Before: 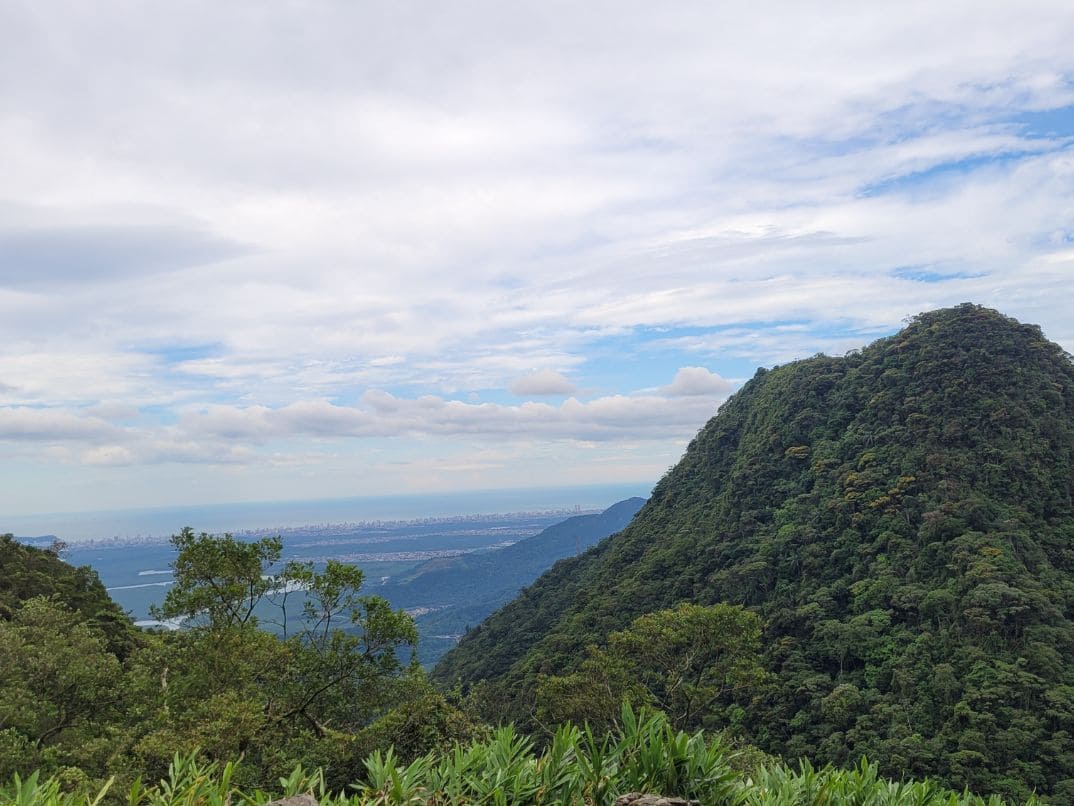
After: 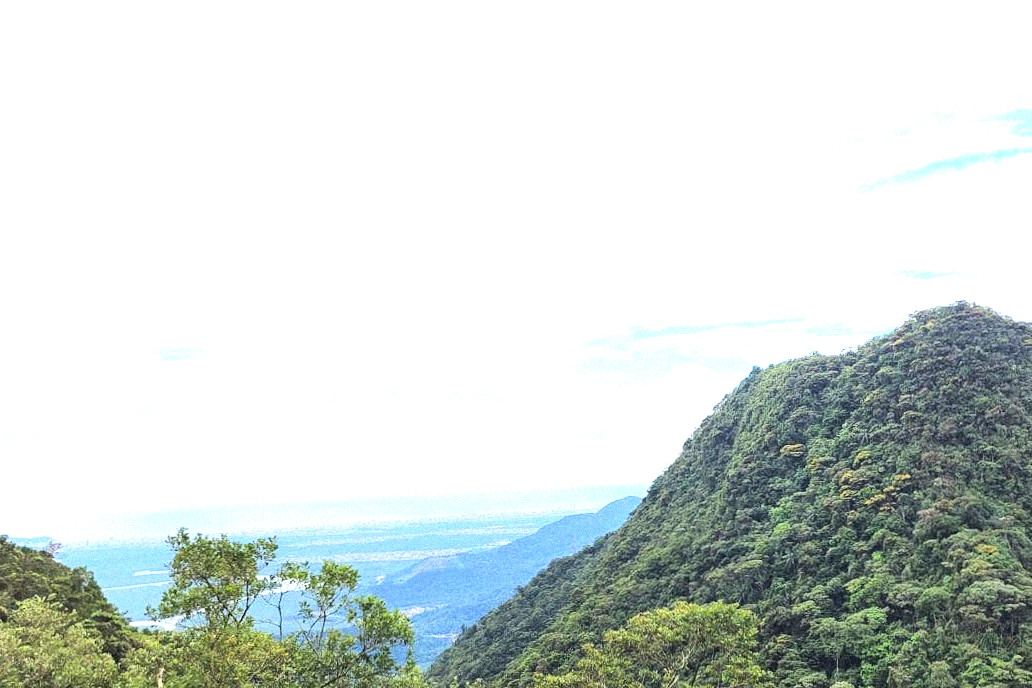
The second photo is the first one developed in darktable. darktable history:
exposure: black level correction 0, exposure 1.7 EV, compensate exposure bias true, compensate highlight preservation false
tone curve: curves: ch0 [(0, 0.032) (0.181, 0.156) (0.751, 0.829) (1, 1)], color space Lab, linked channels, preserve colors none
grain: mid-tones bias 0%
crop and rotate: angle 0.2°, left 0.275%, right 3.127%, bottom 14.18%
